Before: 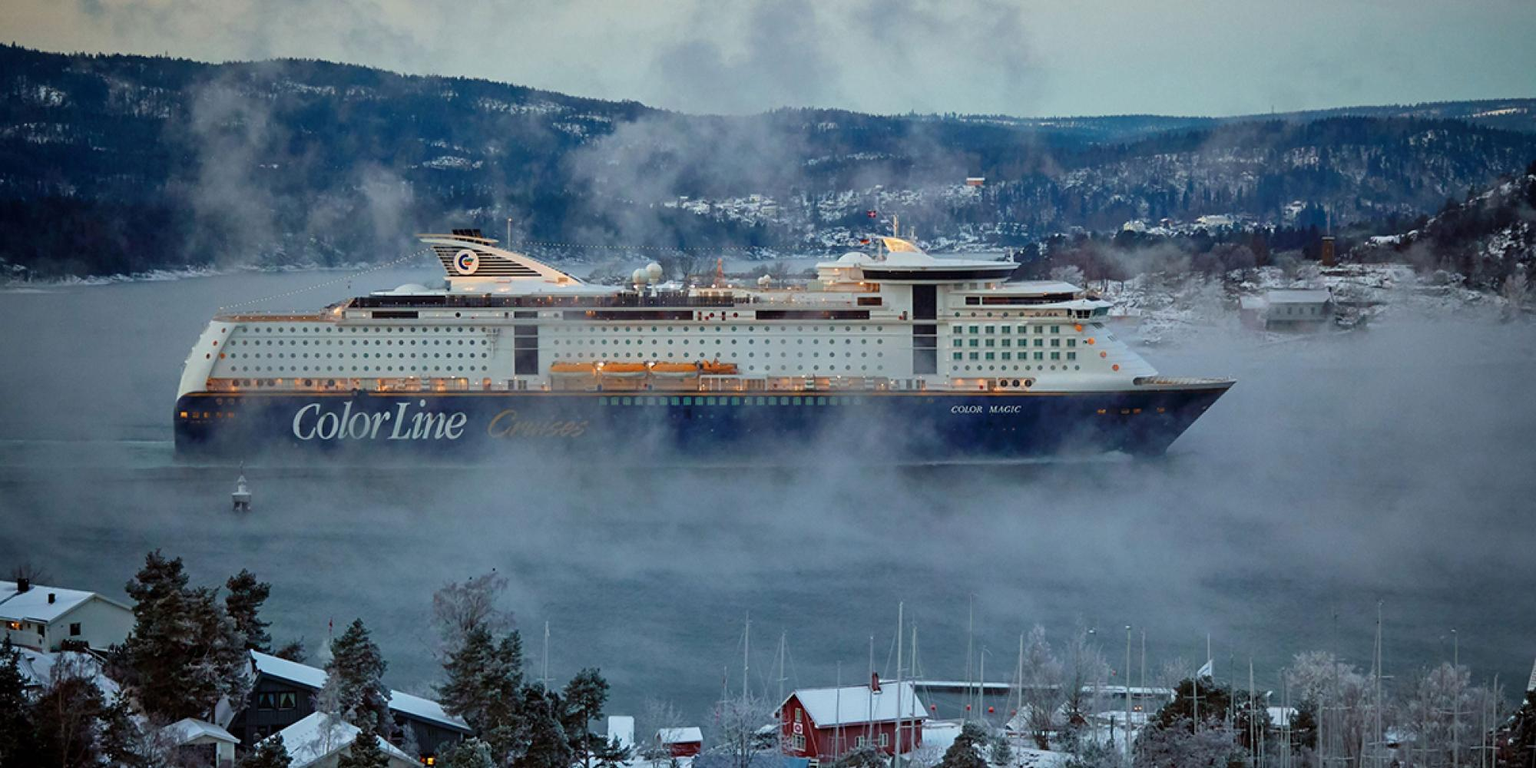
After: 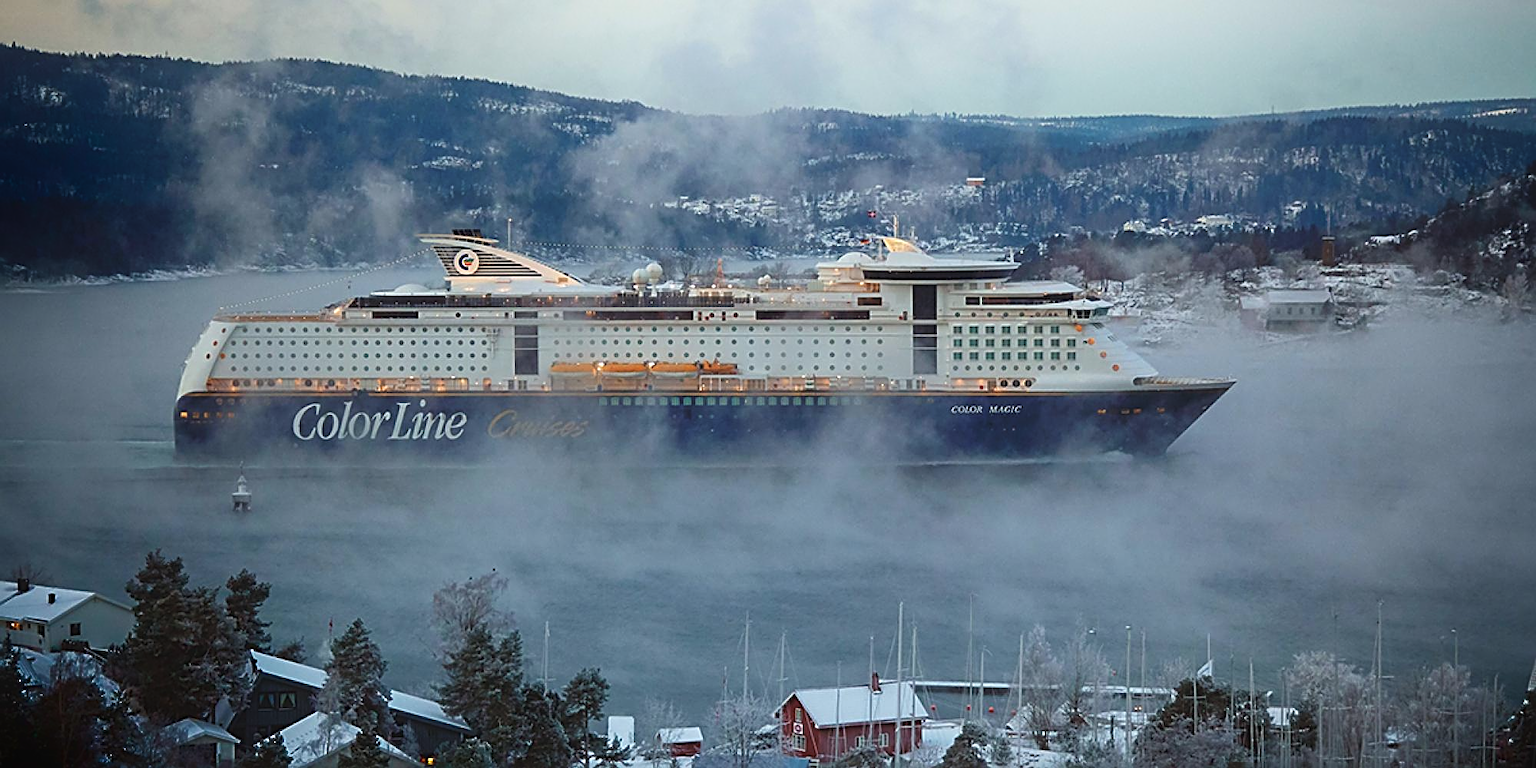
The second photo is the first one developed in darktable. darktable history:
shadows and highlights: shadows -90, highlights 90, soften with gaussian
white balance: red 1, blue 1
color balance: lift [1.007, 1, 1, 1], gamma [1.097, 1, 1, 1]
sharpen: radius 2.531, amount 0.628
